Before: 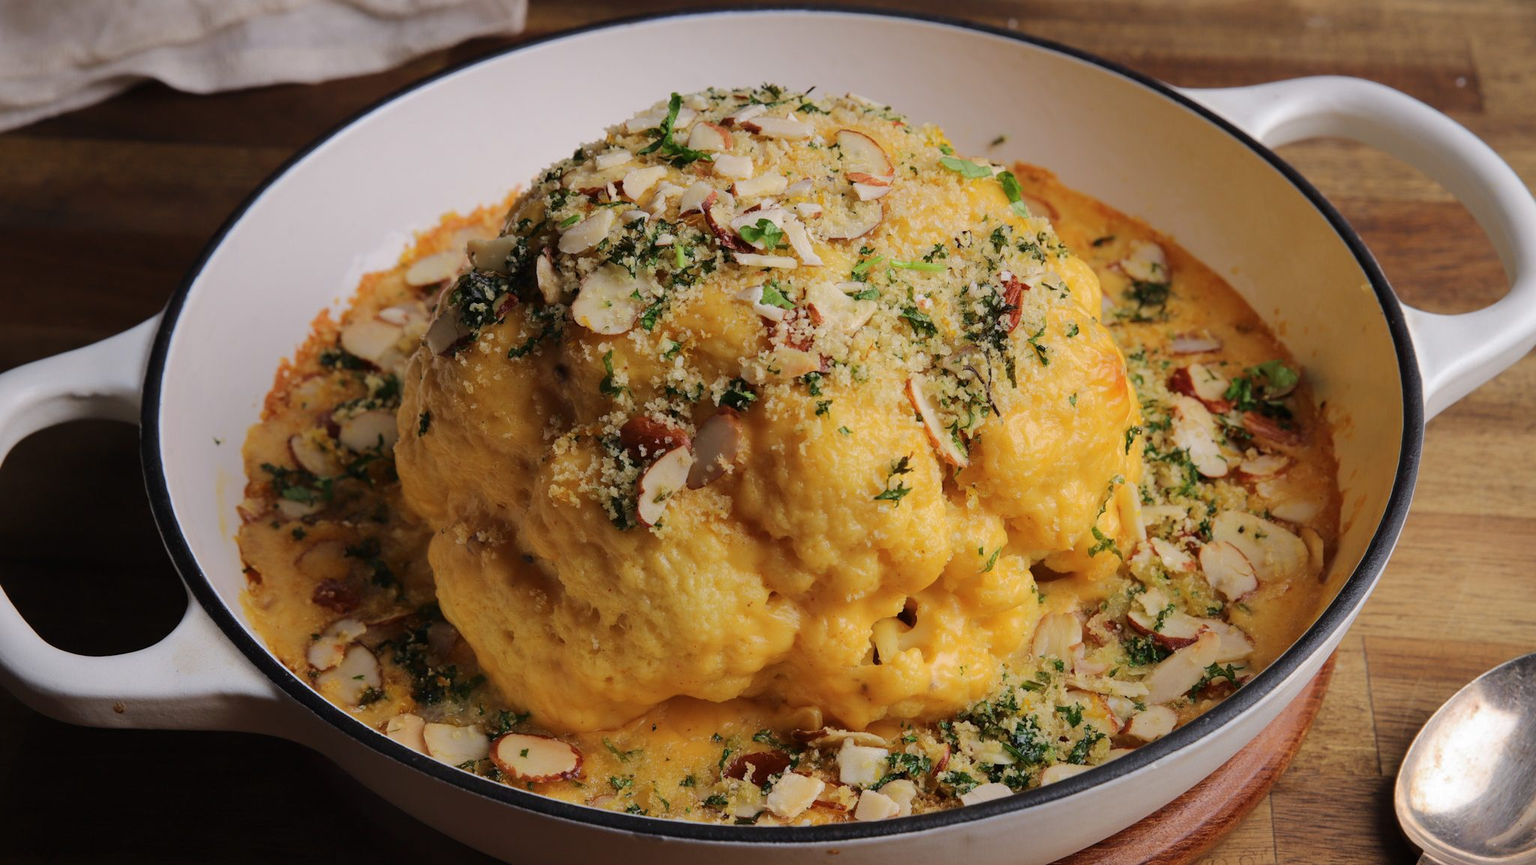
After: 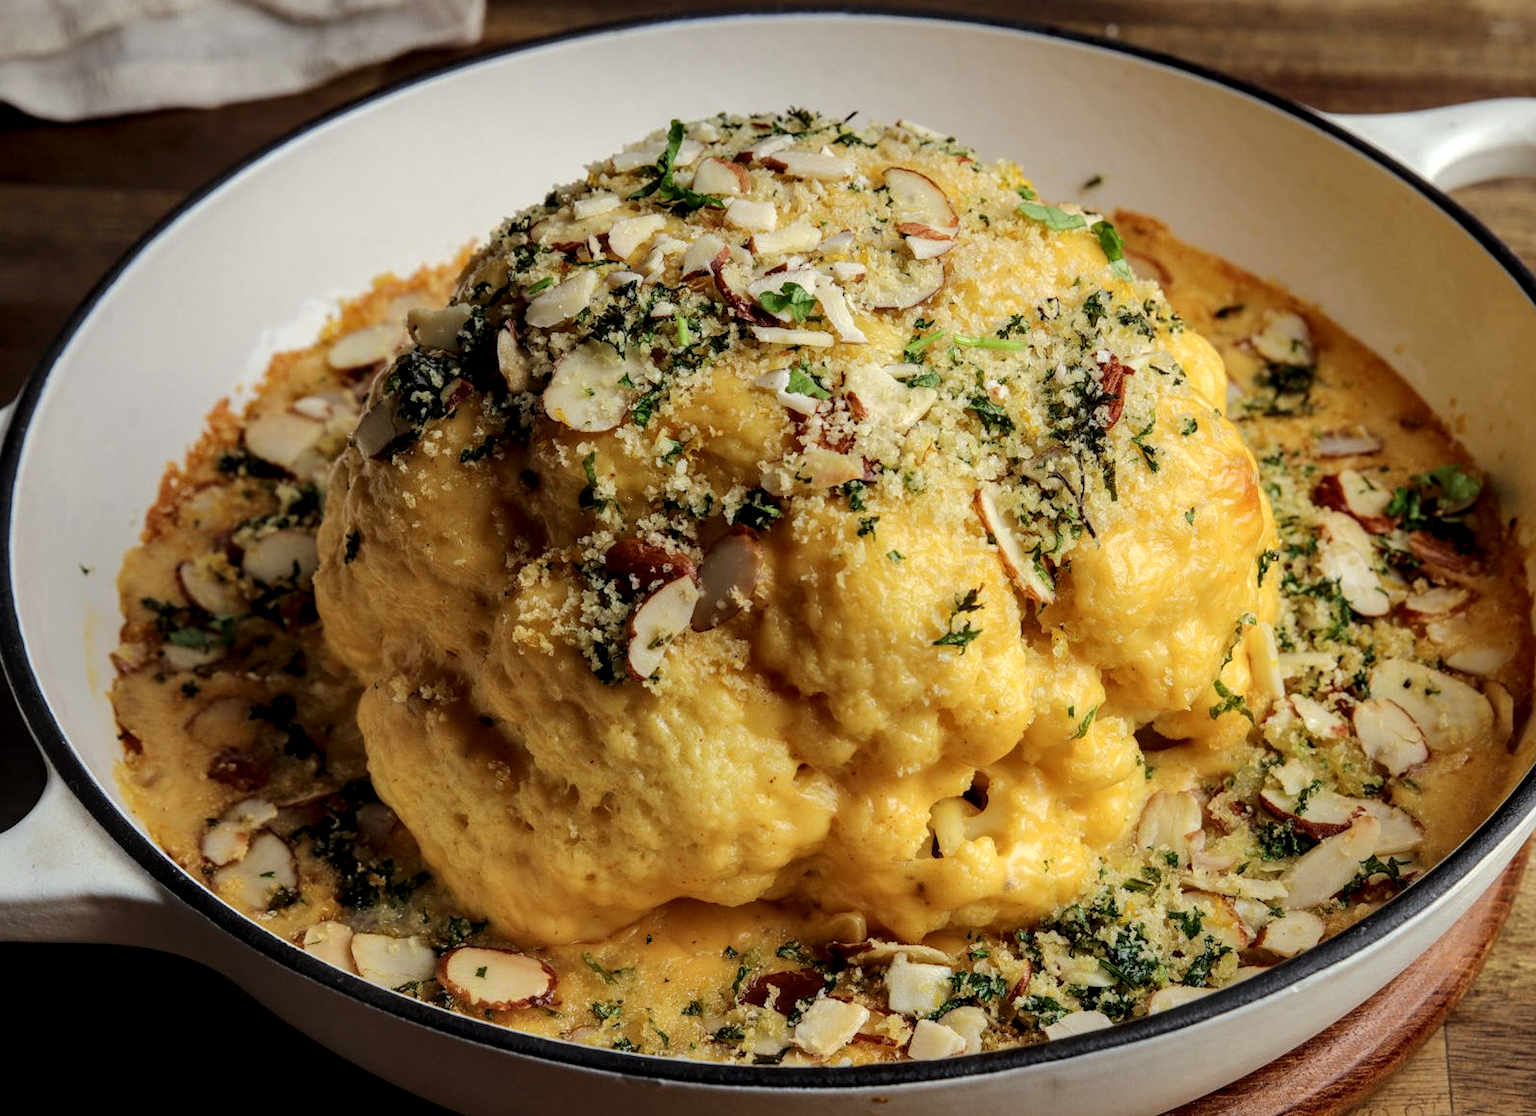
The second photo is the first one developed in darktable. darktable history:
crop: left 9.88%, right 12.664%
local contrast: detail 160%
color correction: highlights a* -4.73, highlights b* 5.06, saturation 0.97
